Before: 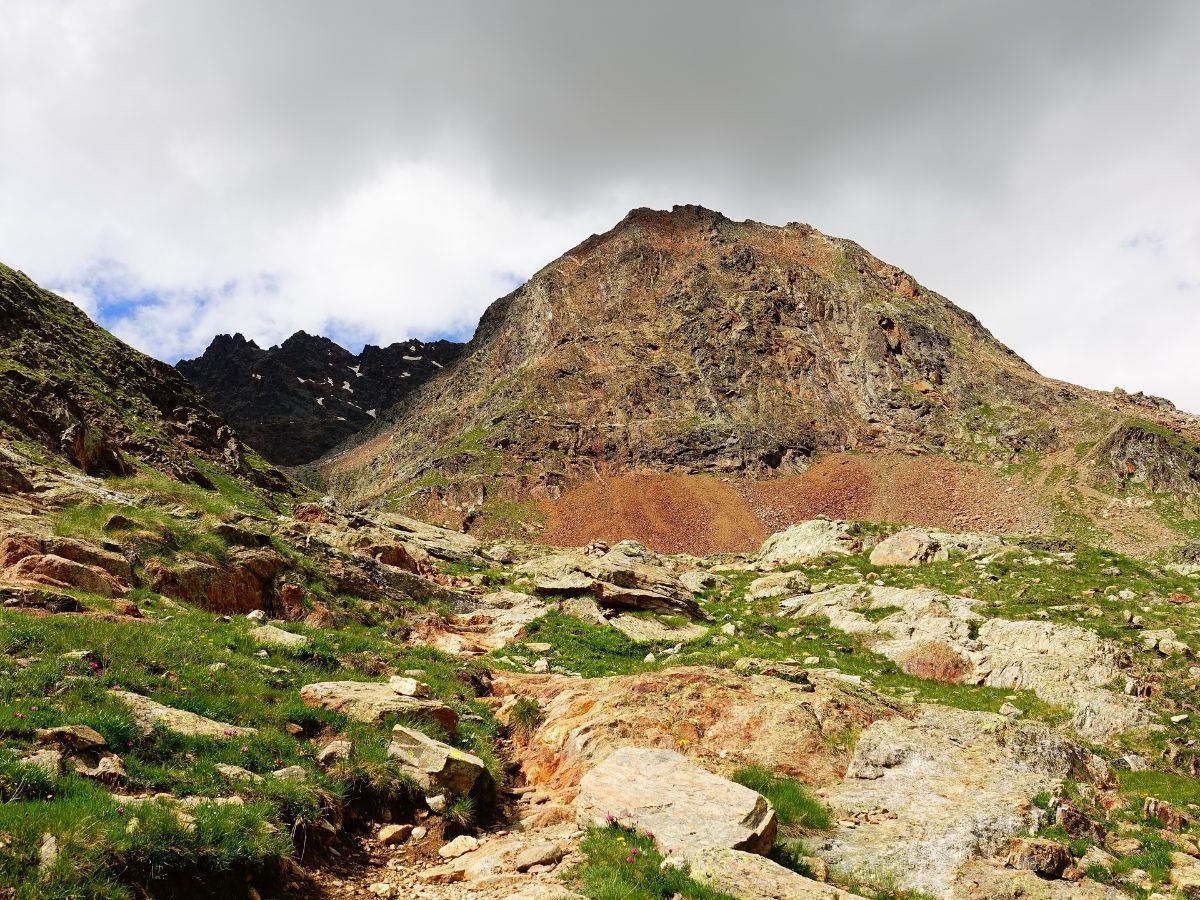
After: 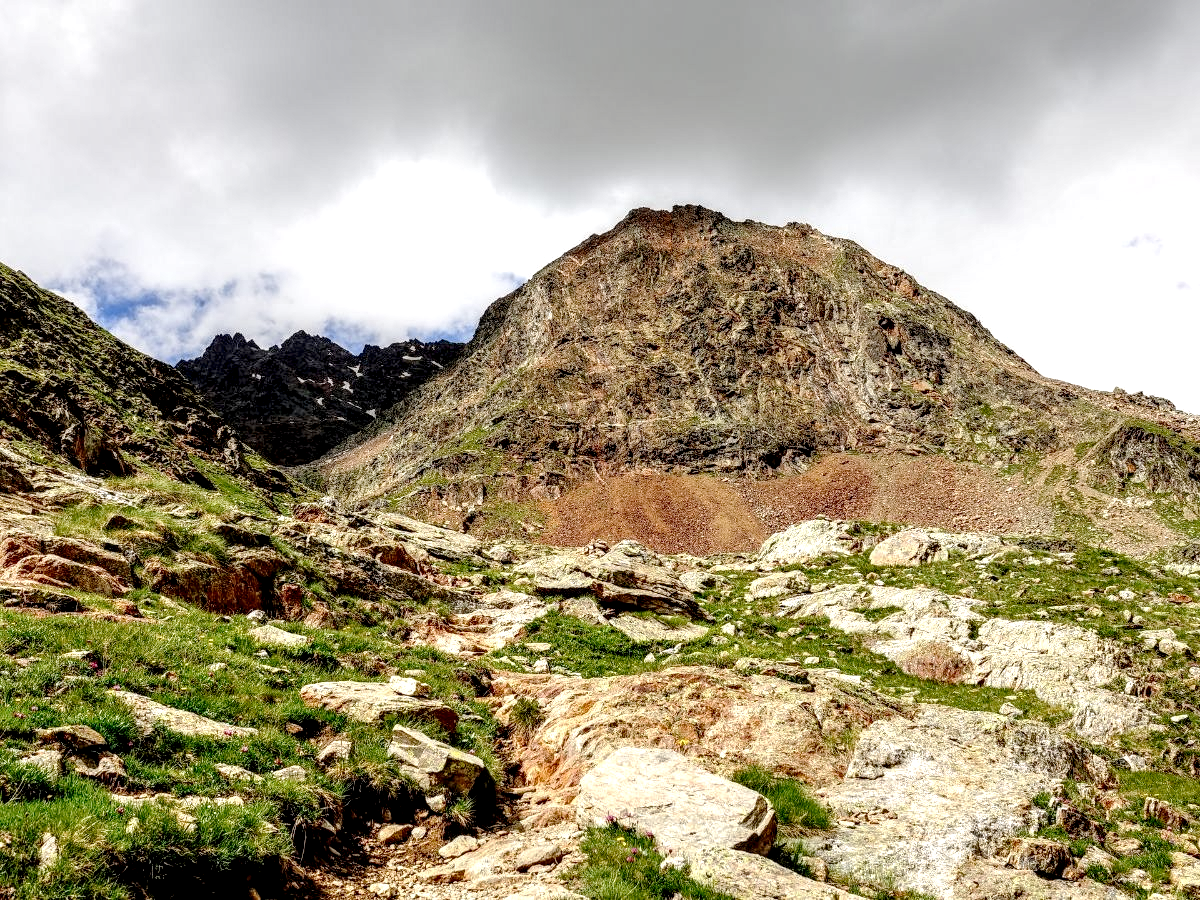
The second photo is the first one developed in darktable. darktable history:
tone curve: curves: ch0 [(0, 0) (0.003, 0.003) (0.011, 0.014) (0.025, 0.027) (0.044, 0.044) (0.069, 0.064) (0.1, 0.108) (0.136, 0.153) (0.177, 0.208) (0.224, 0.275) (0.277, 0.349) (0.335, 0.422) (0.399, 0.492) (0.468, 0.557) (0.543, 0.617) (0.623, 0.682) (0.709, 0.745) (0.801, 0.826) (0.898, 0.916) (1, 1)], preserve colors none
local contrast: highlights 20%, detail 197%
